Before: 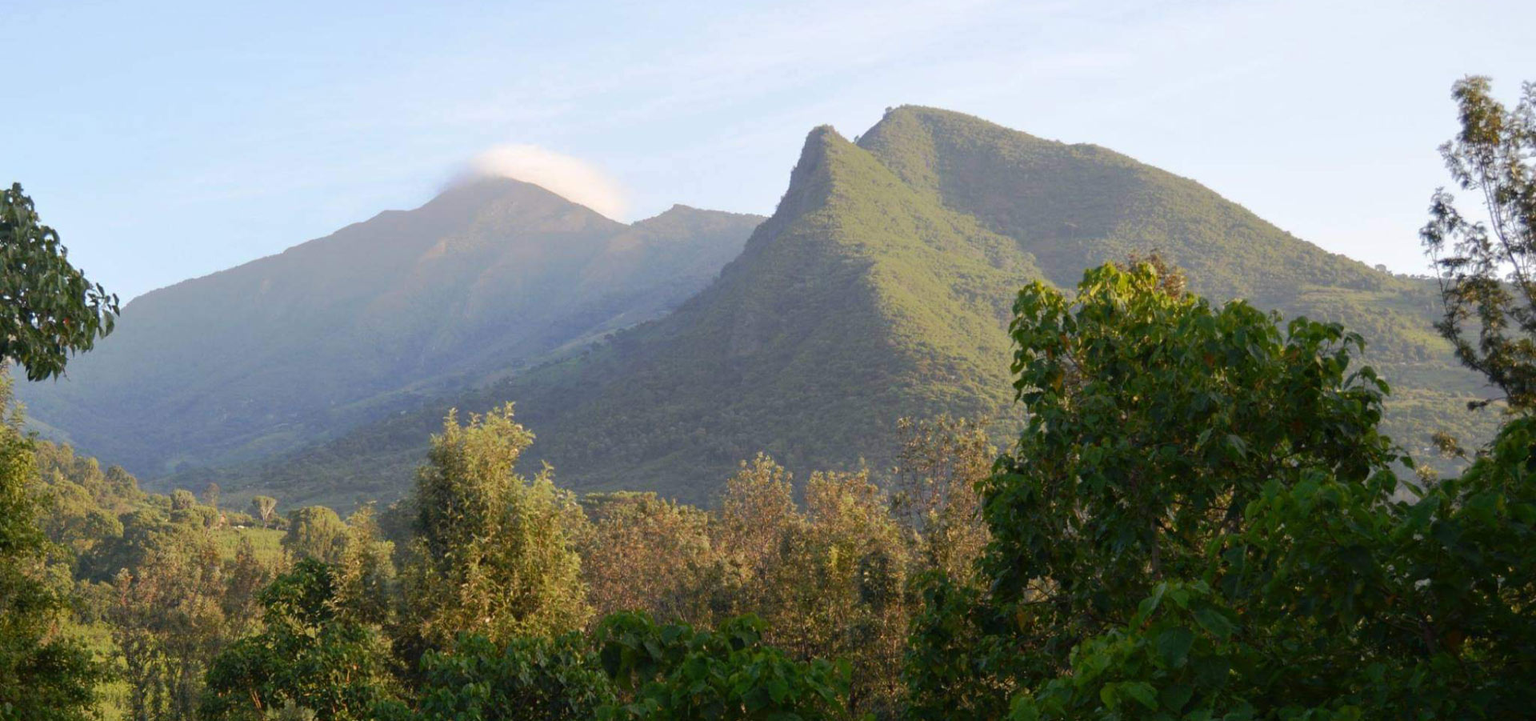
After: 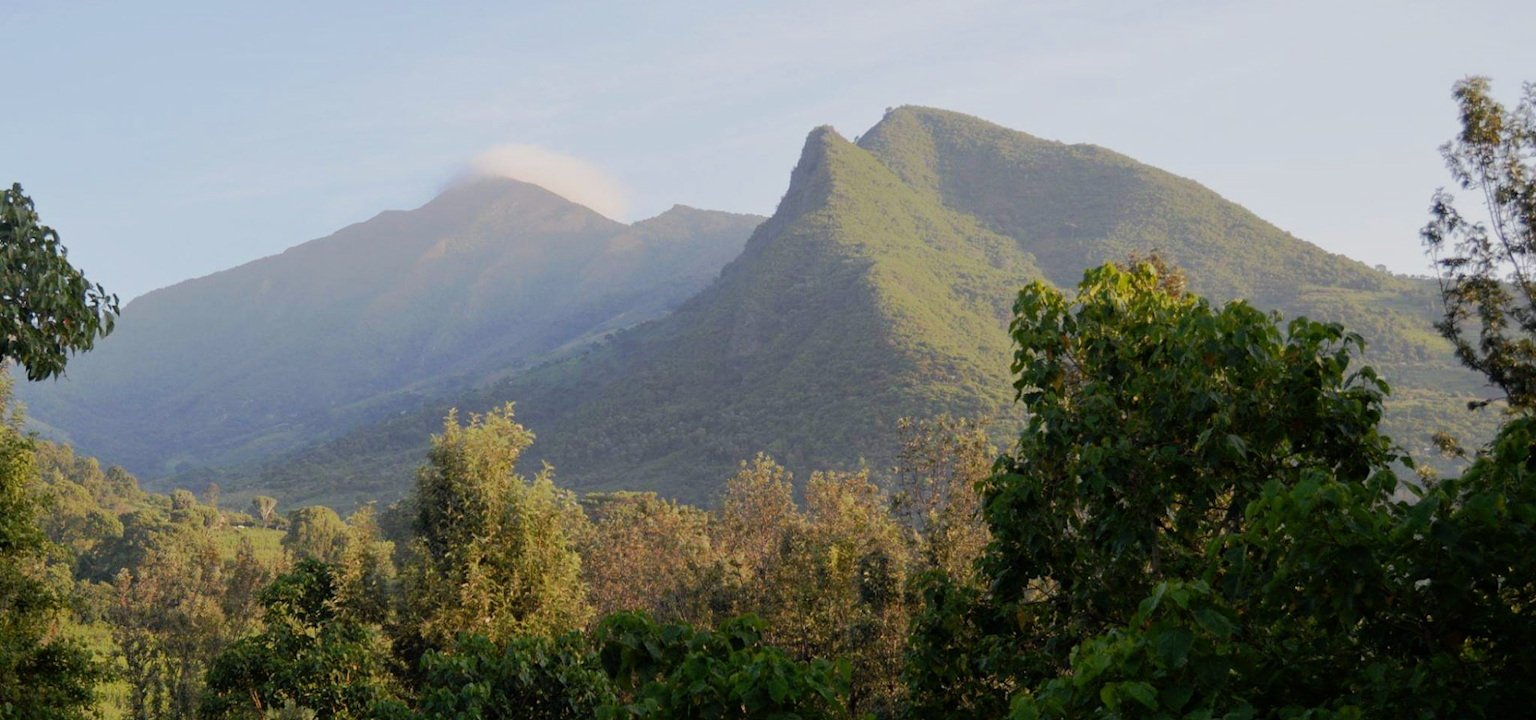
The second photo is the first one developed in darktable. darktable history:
filmic rgb: black relative exposure -7.98 EV, white relative exposure 4.02 EV, hardness 4.2
